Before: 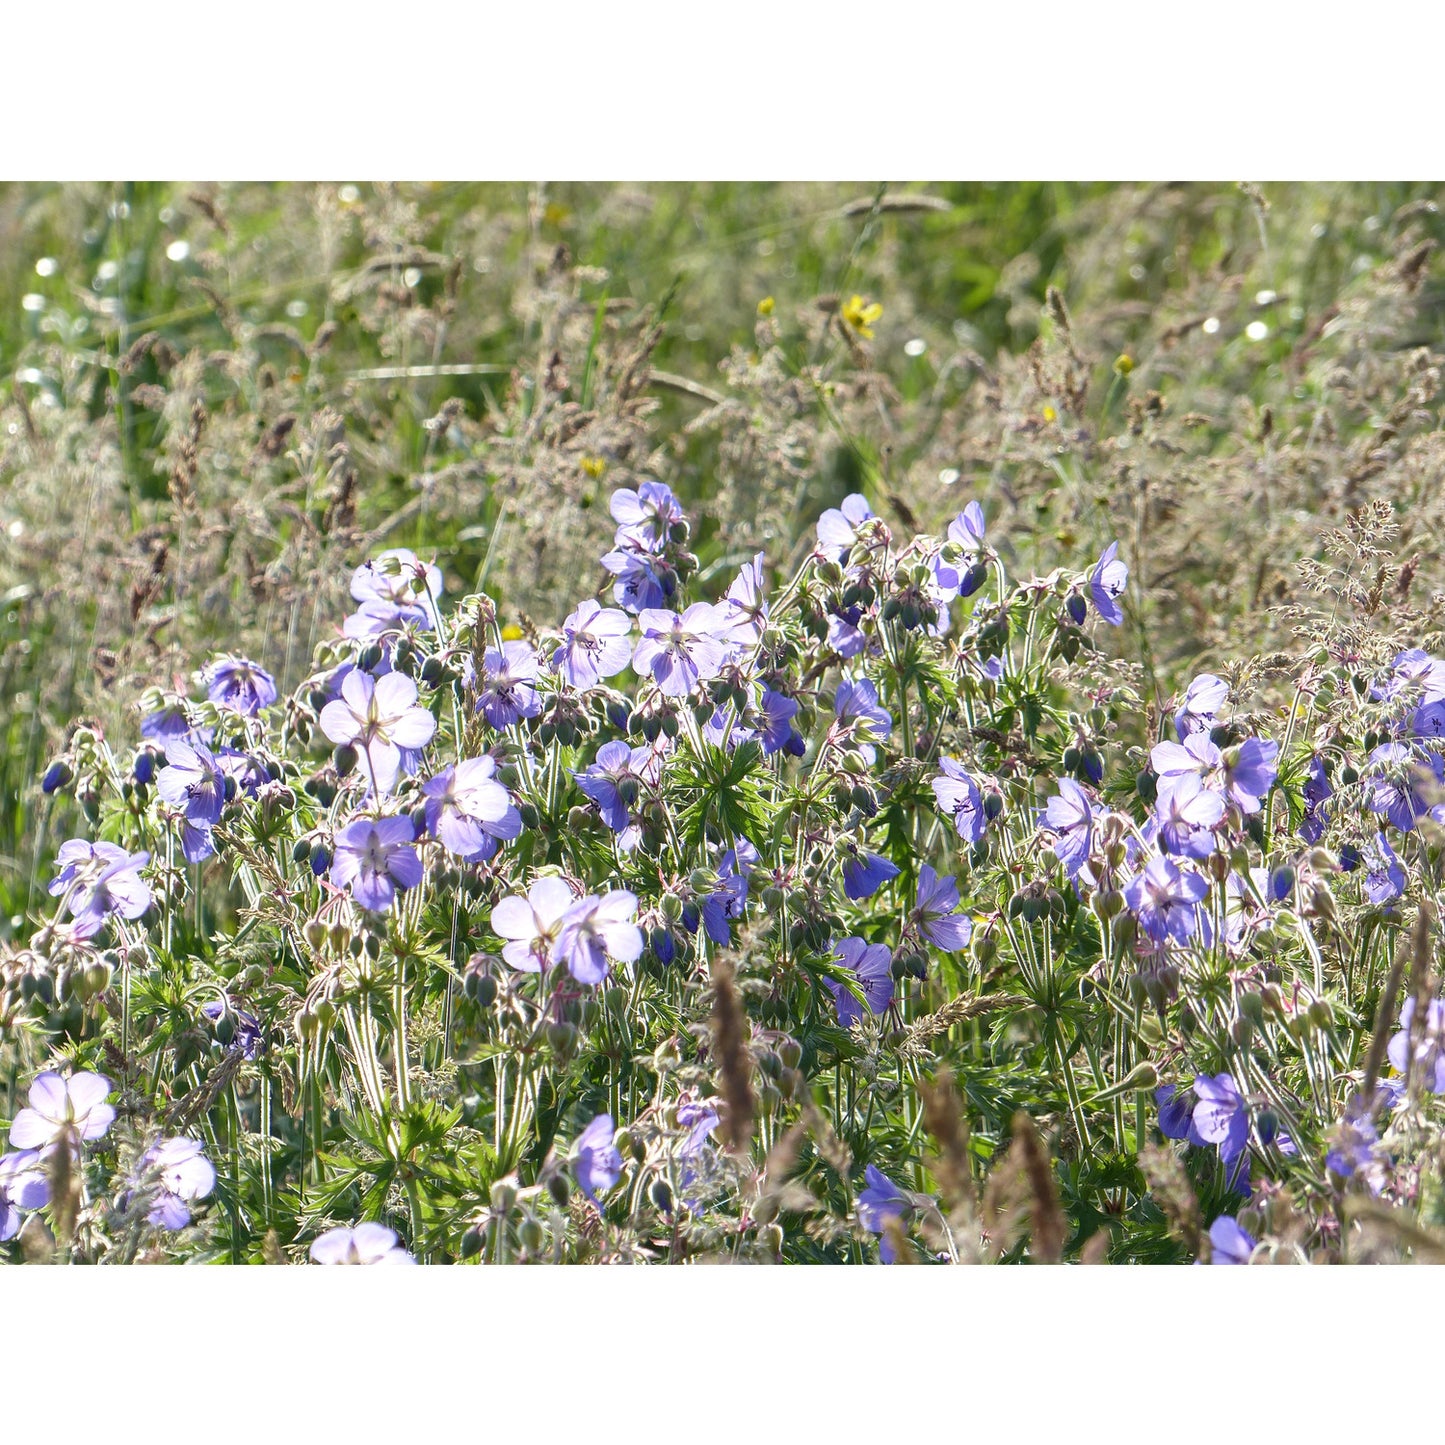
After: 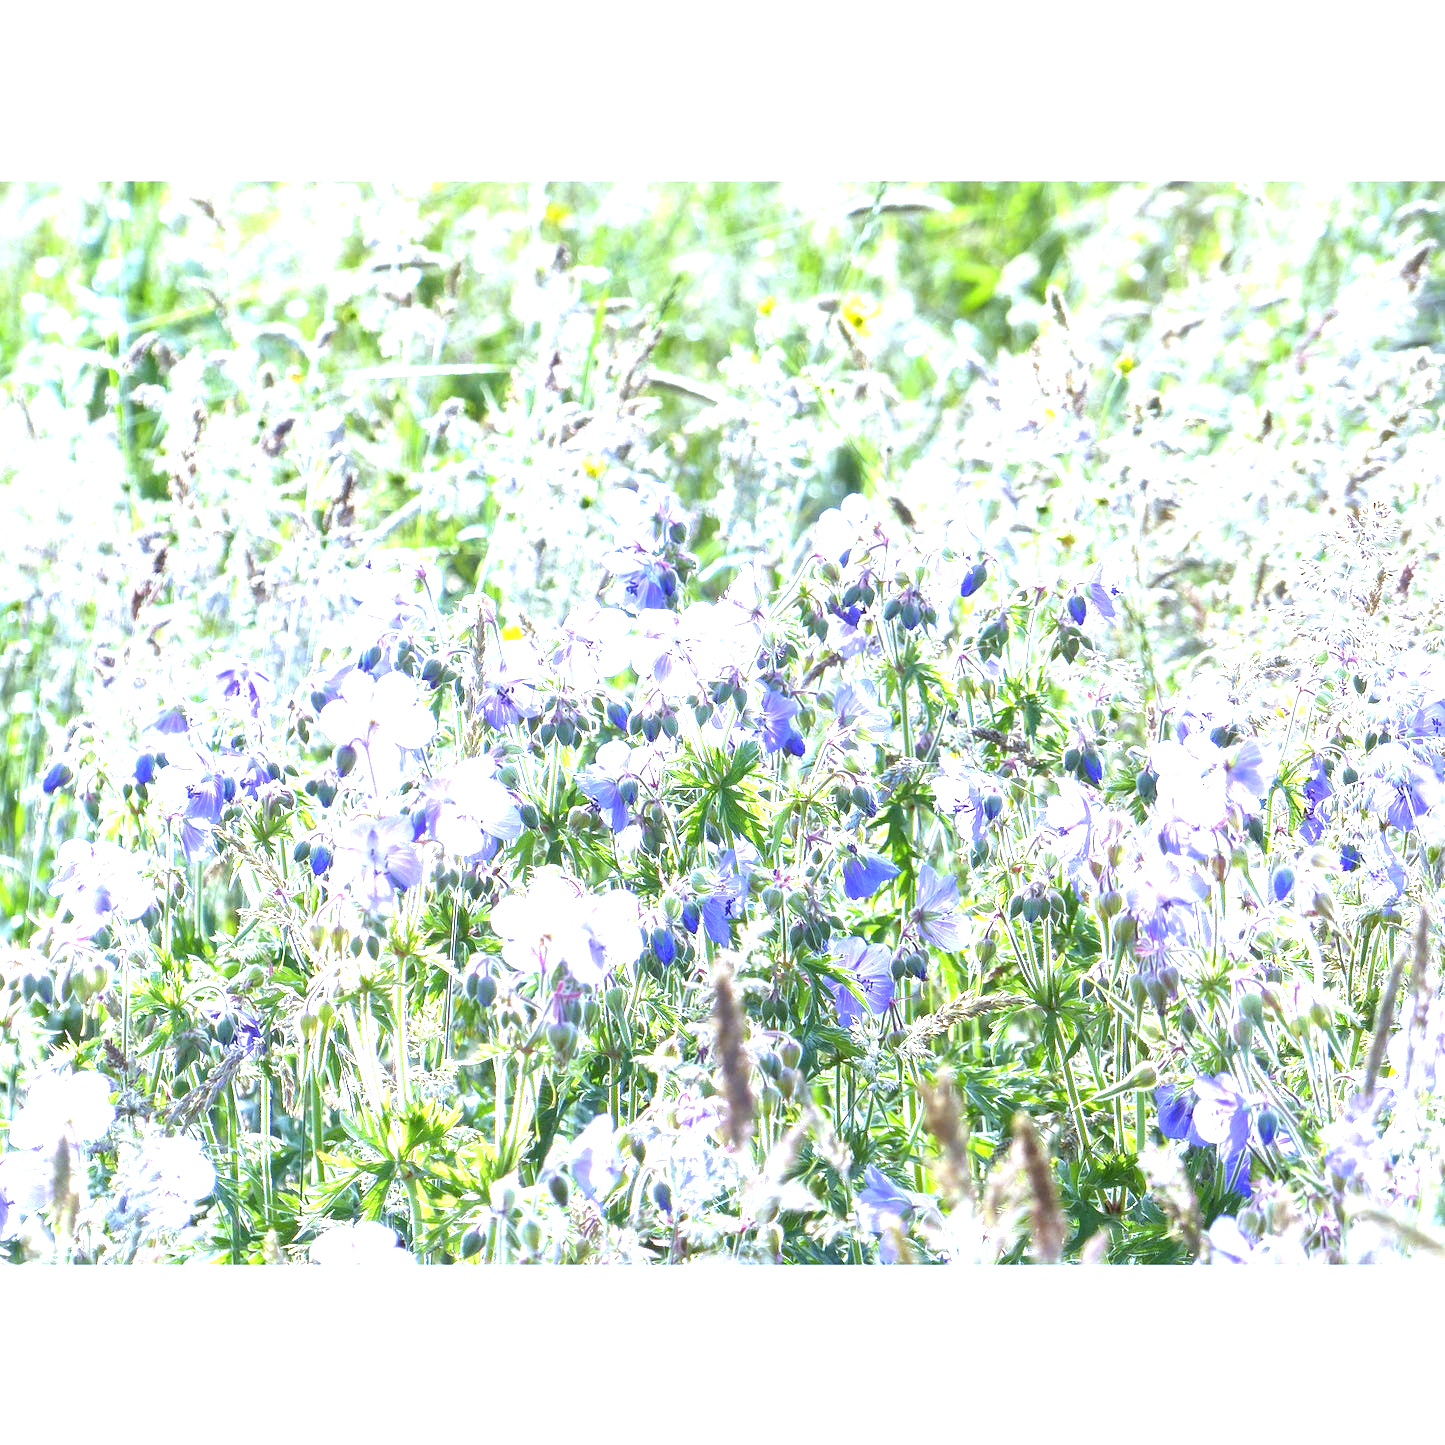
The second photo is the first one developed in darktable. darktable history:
exposure: exposure 2.04 EV, compensate highlight preservation false
white balance: red 0.871, blue 1.249
